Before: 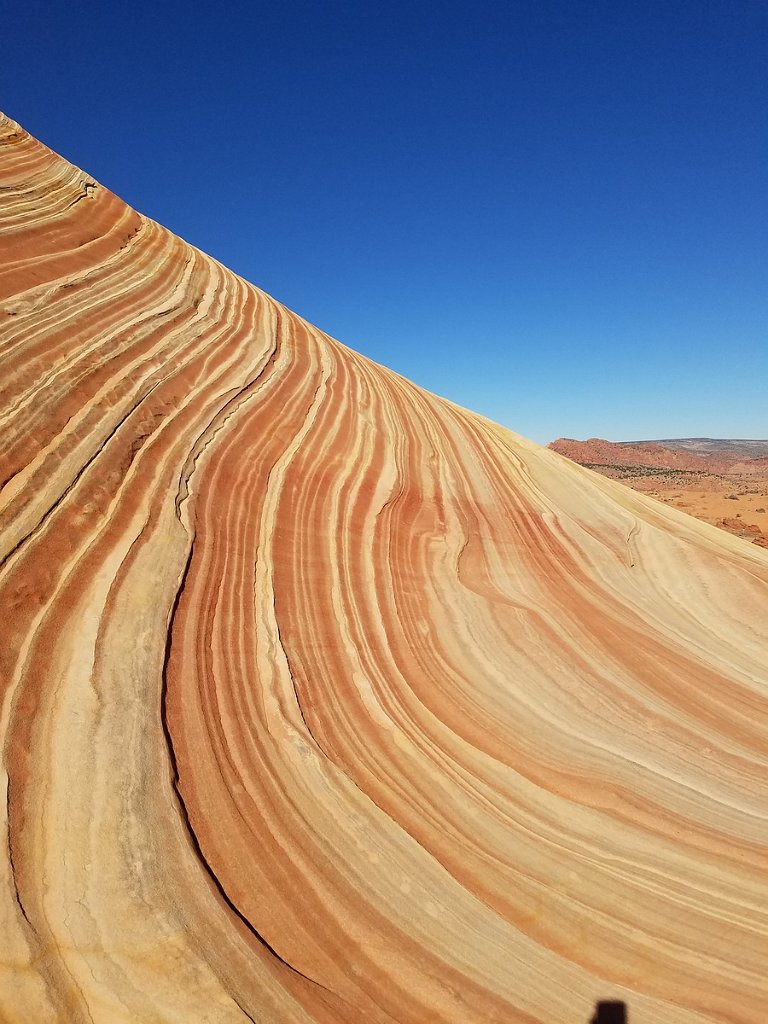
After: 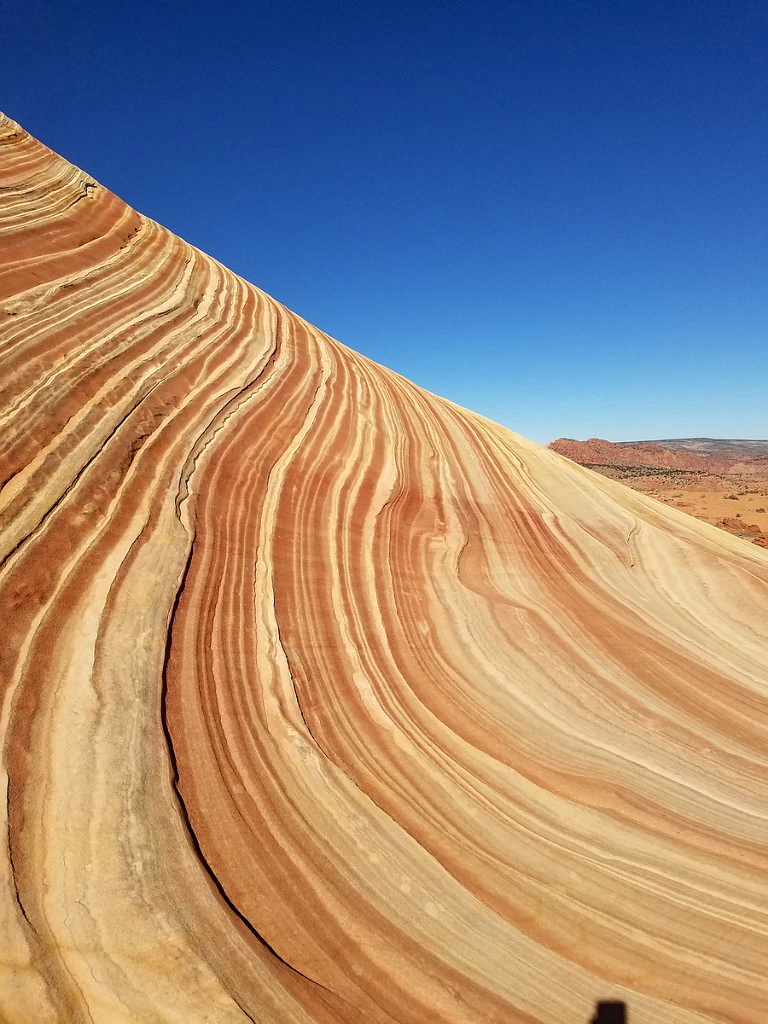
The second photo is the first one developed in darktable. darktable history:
local contrast: detail 130%
velvia: strength 6%
